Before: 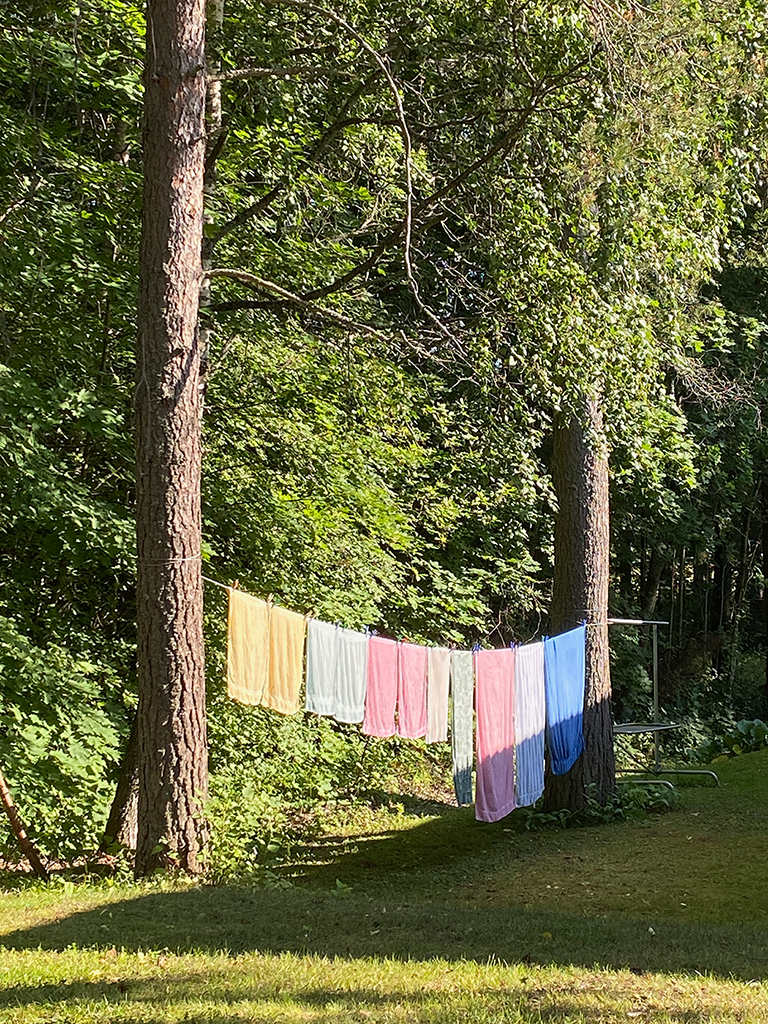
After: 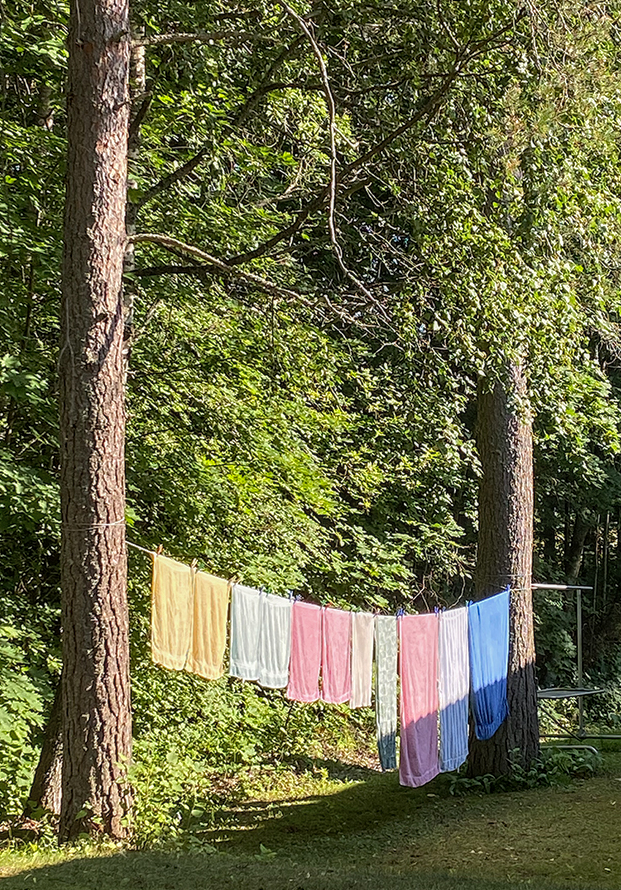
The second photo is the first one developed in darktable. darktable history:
crop: left 9.929%, top 3.475%, right 9.188%, bottom 9.529%
local contrast: on, module defaults
shadows and highlights: shadows 10, white point adjustment 1, highlights -40
